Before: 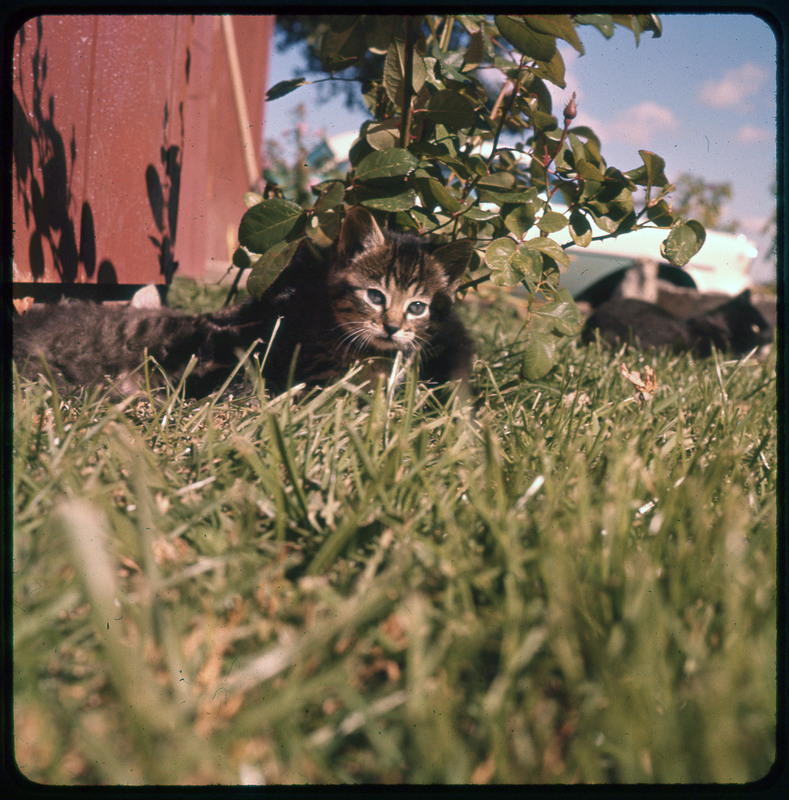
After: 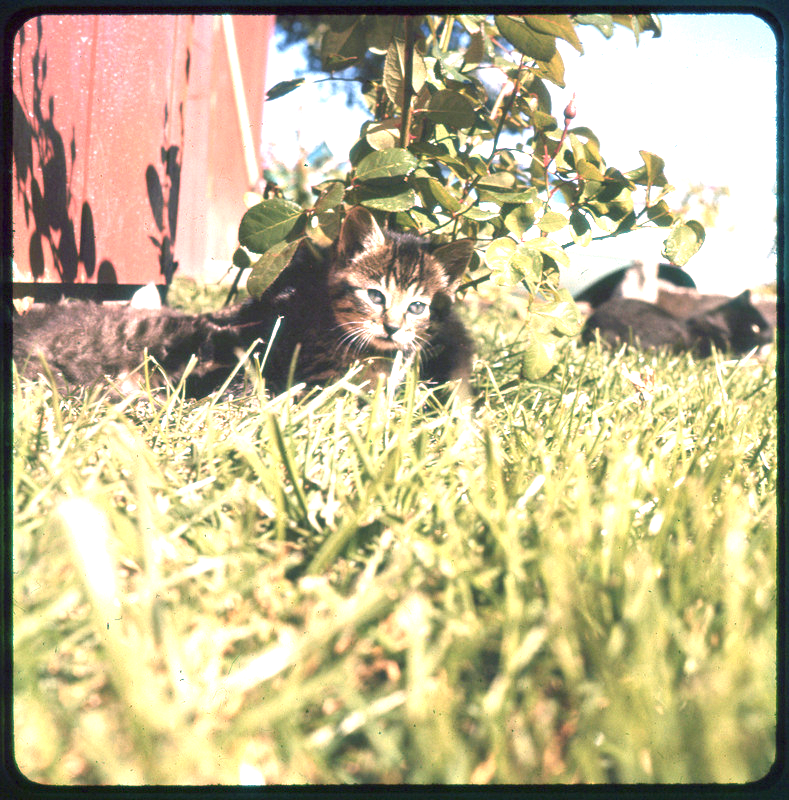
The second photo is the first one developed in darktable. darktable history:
exposure: black level correction 0, exposure 2.093 EV, compensate highlight preservation false
